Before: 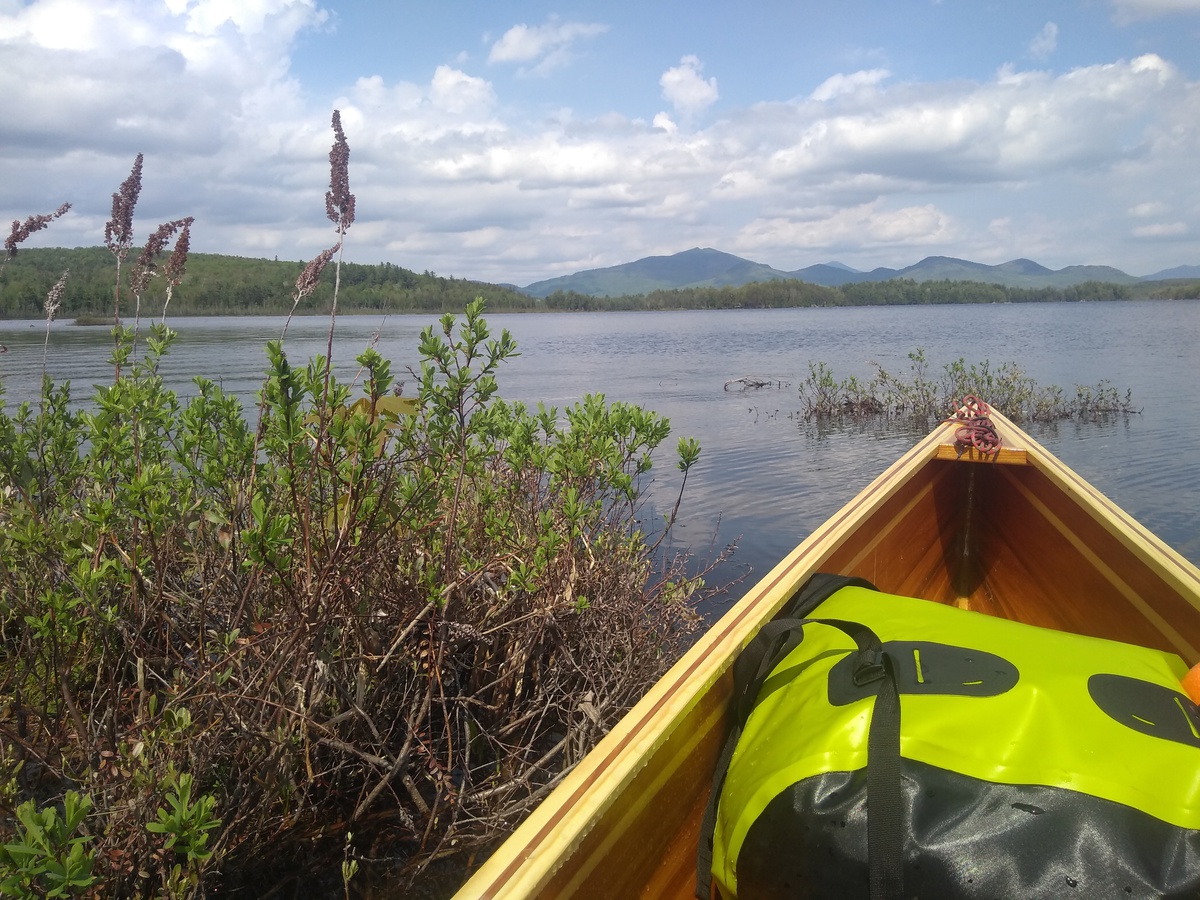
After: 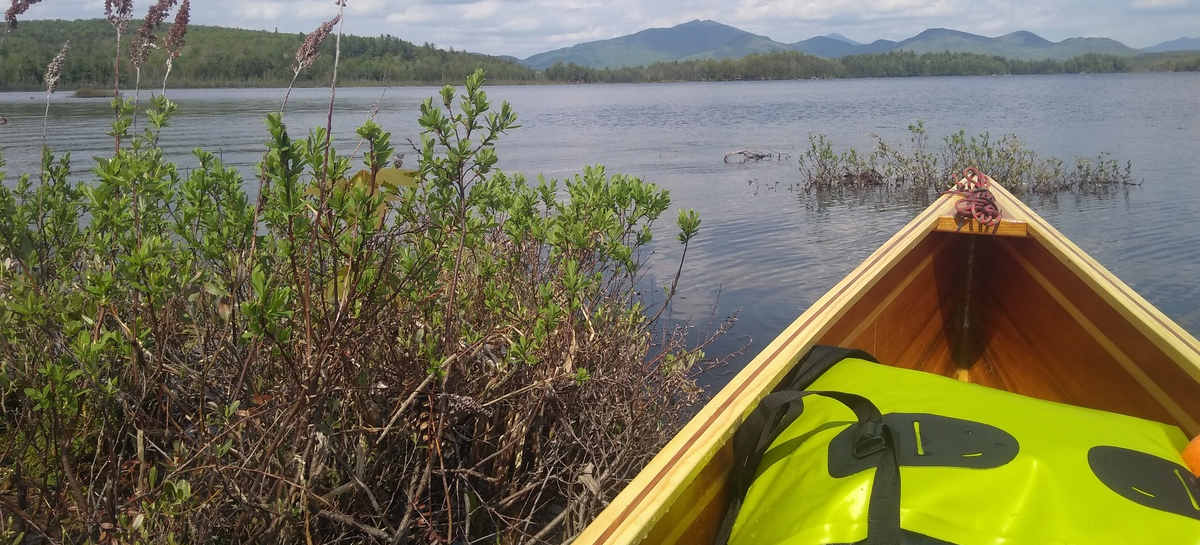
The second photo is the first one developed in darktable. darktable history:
crop and rotate: top 25.355%, bottom 14.023%
tone equalizer: edges refinement/feathering 500, mask exposure compensation -1.57 EV, preserve details guided filter
